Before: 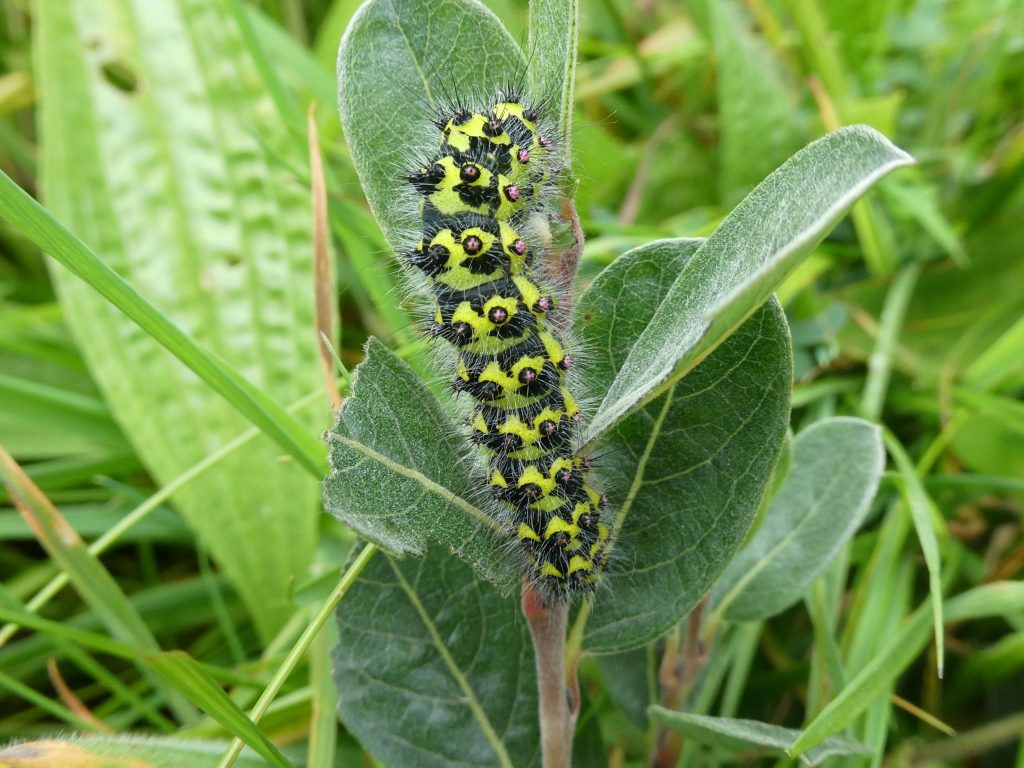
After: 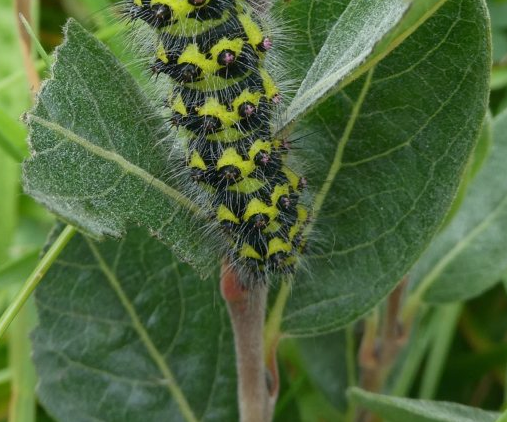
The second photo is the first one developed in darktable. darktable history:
crop: left 29.414%, top 41.527%, right 21.058%, bottom 3.506%
tone equalizer: -8 EV 0.236 EV, -7 EV 0.432 EV, -6 EV 0.41 EV, -5 EV 0.264 EV, -3 EV -0.258 EV, -2 EV -0.428 EV, -1 EV -0.413 EV, +0 EV -0.227 EV
